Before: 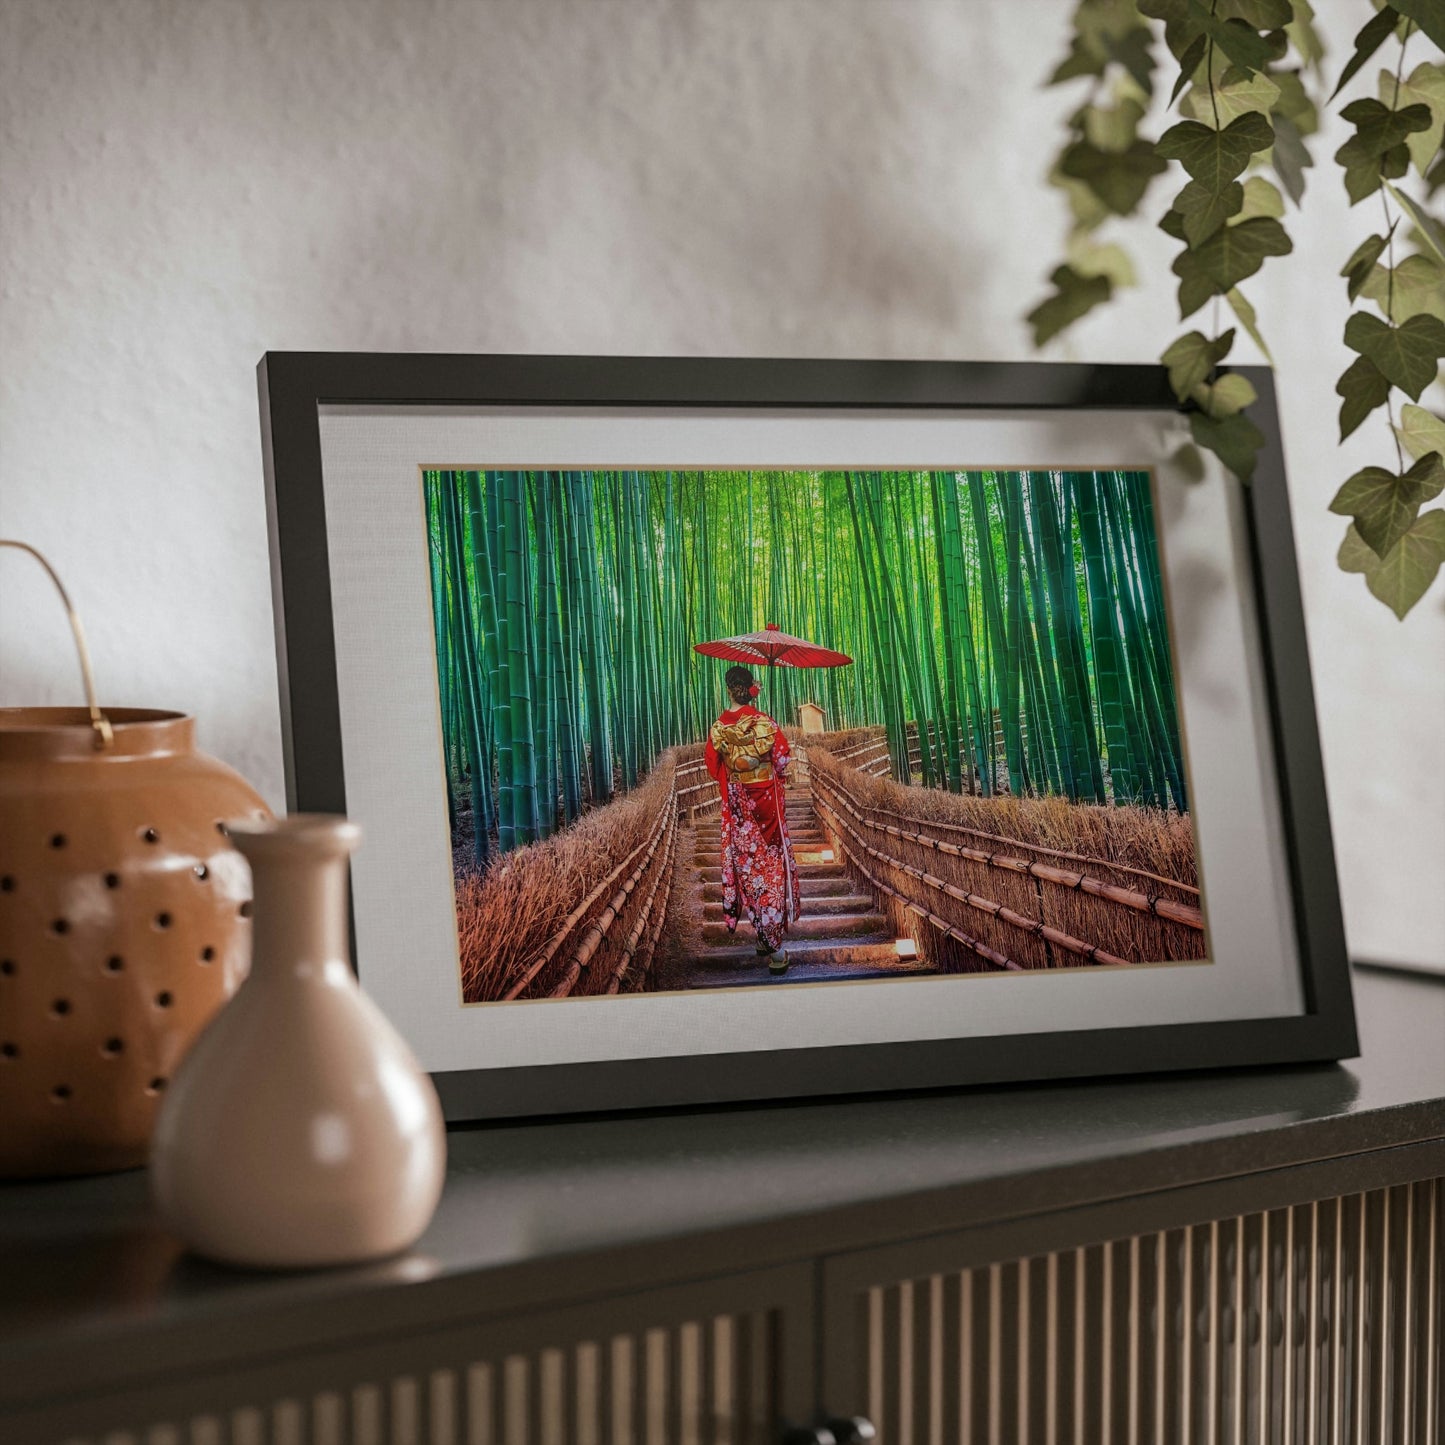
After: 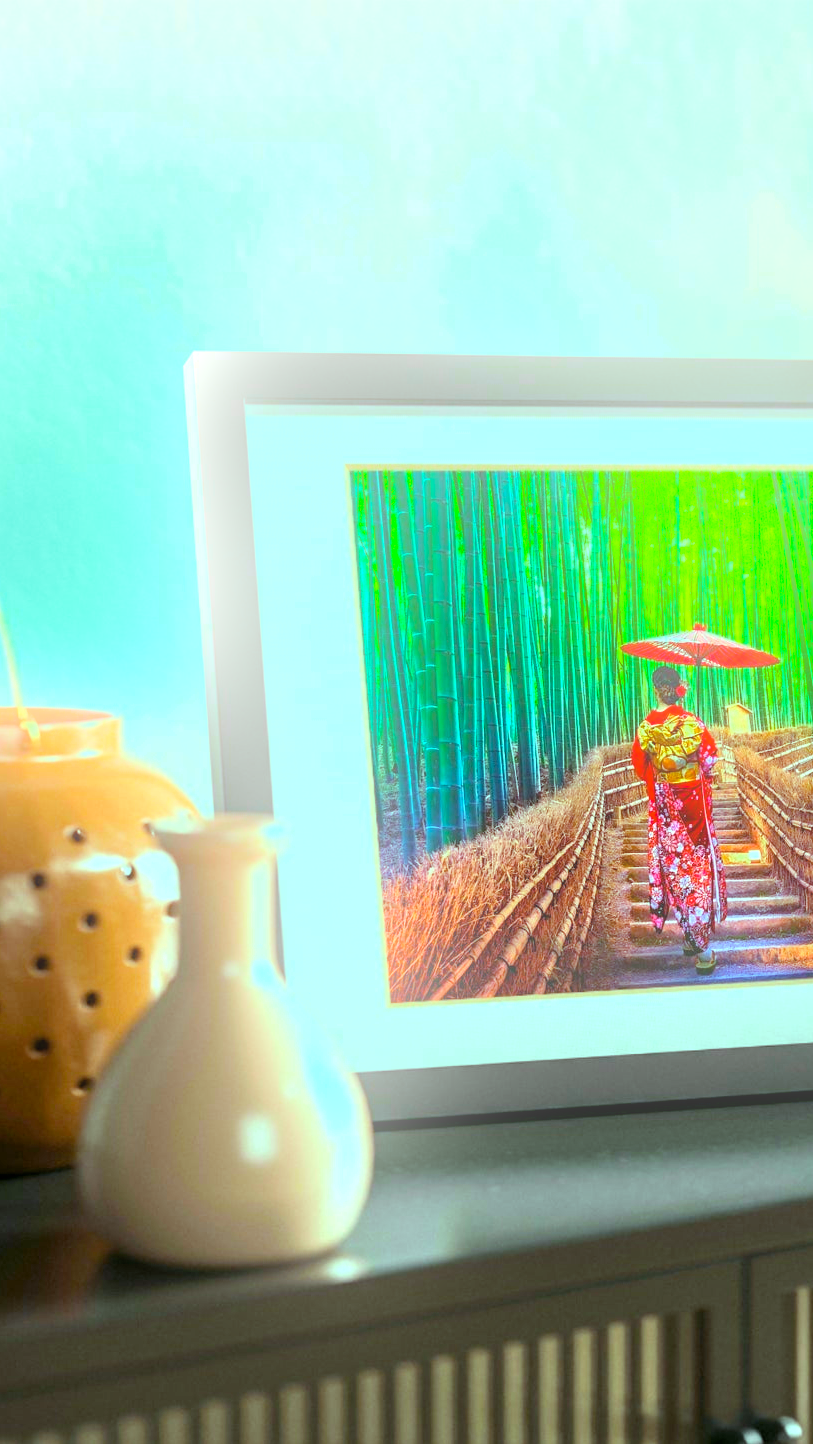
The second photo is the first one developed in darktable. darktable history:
color balance rgb: linear chroma grading › global chroma 15%, perceptual saturation grading › global saturation 30%
crop: left 5.114%, right 38.589%
tone equalizer: on, module defaults
color balance: mode lift, gamma, gain (sRGB), lift [0.997, 0.979, 1.021, 1.011], gamma [1, 1.084, 0.916, 0.998], gain [1, 0.87, 1.13, 1.101], contrast 4.55%, contrast fulcrum 38.24%, output saturation 104.09%
exposure: black level correction 0.001, exposure 1.116 EV, compensate highlight preservation false
bloom: on, module defaults
